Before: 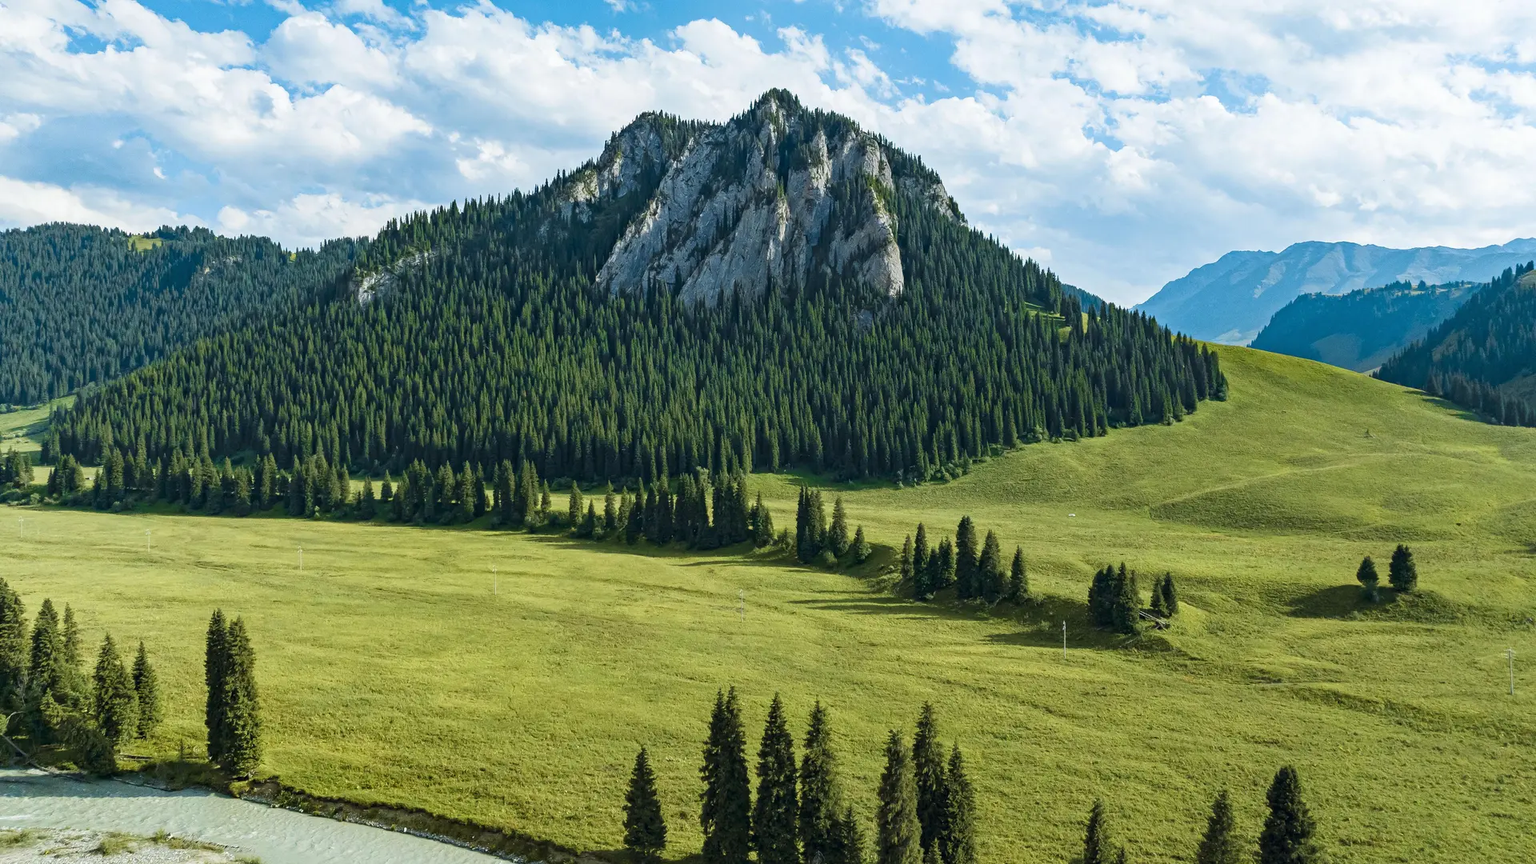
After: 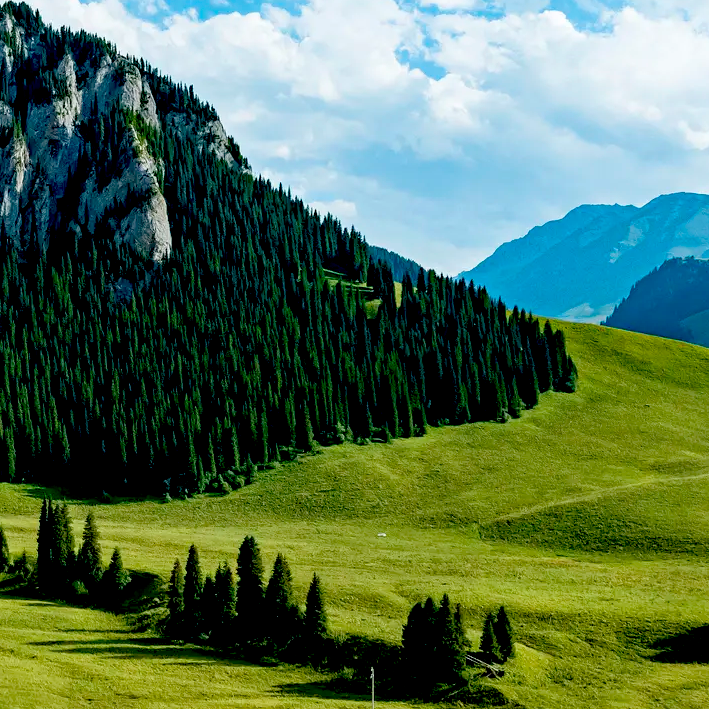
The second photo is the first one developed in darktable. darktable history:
crop and rotate: left 49.936%, top 10.094%, right 13.136%, bottom 24.256%
exposure: black level correction 0.047, exposure 0.013 EV, compensate highlight preservation false
